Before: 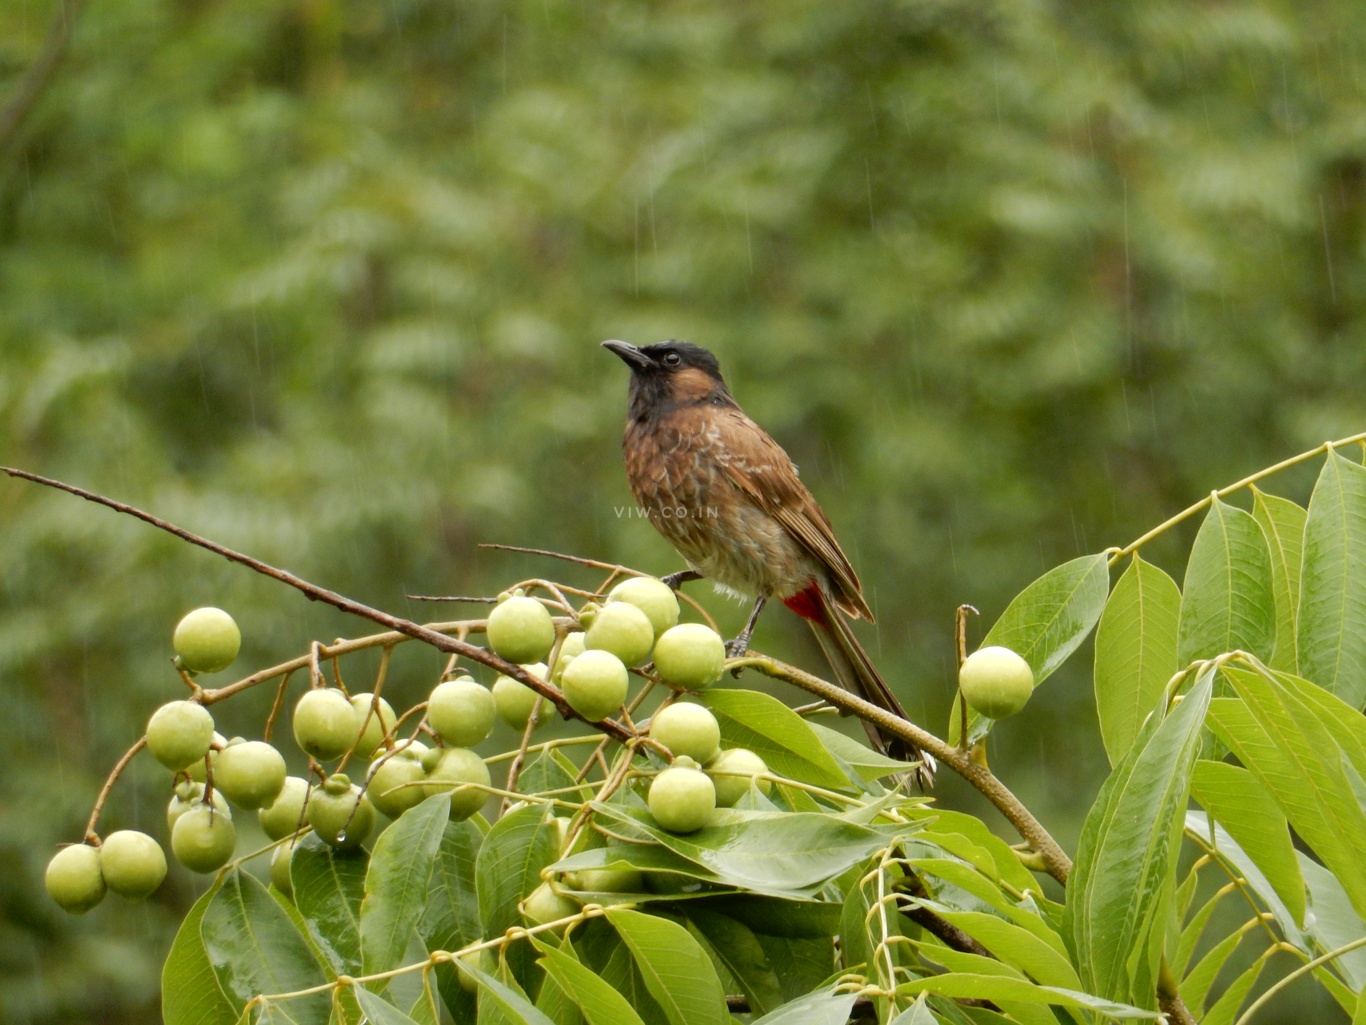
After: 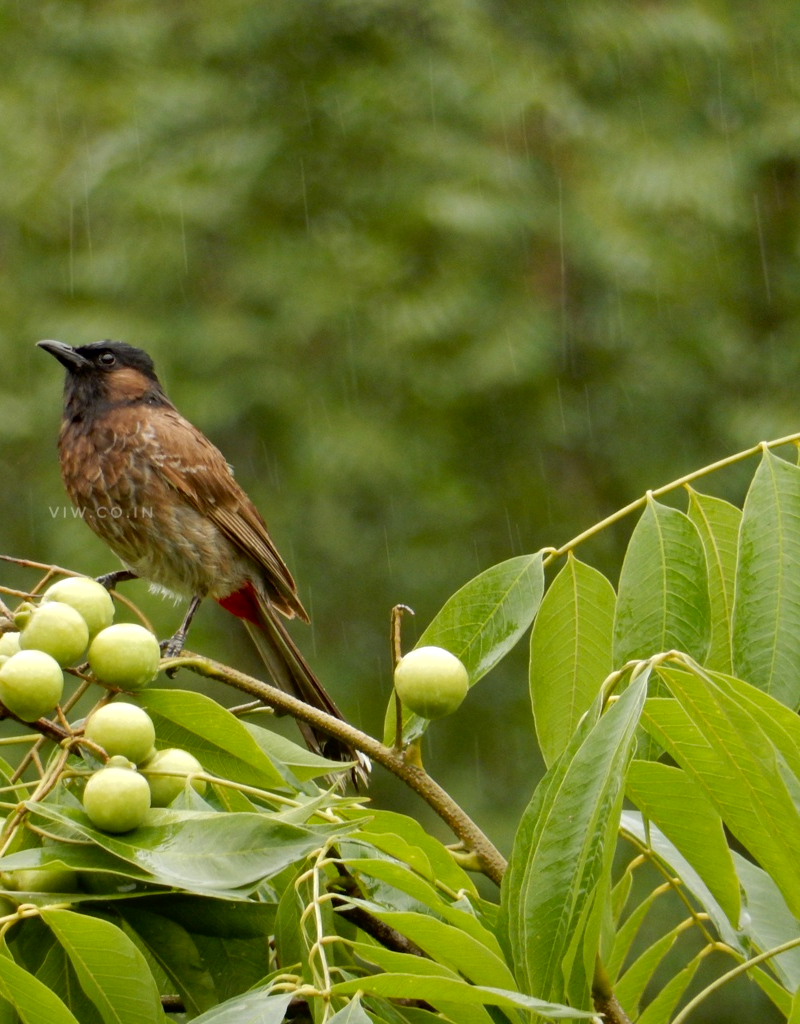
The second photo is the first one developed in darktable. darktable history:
haze removal: compatibility mode true, adaptive false
contrast brightness saturation: contrast 0.03, brightness -0.04
crop: left 41.402%
